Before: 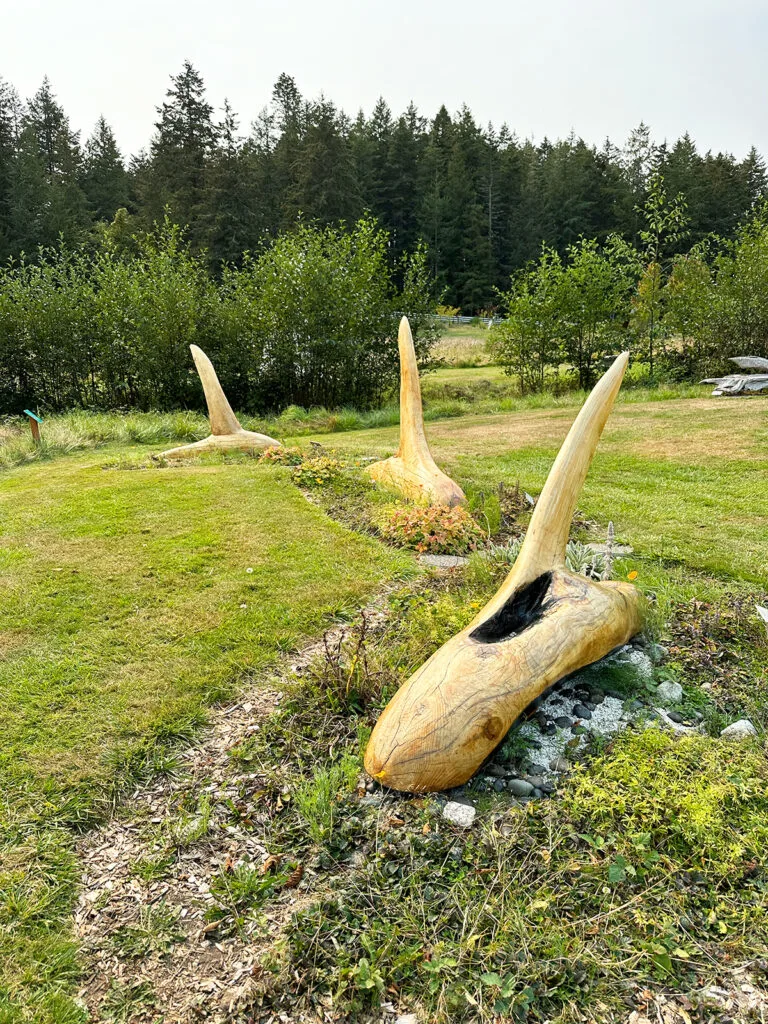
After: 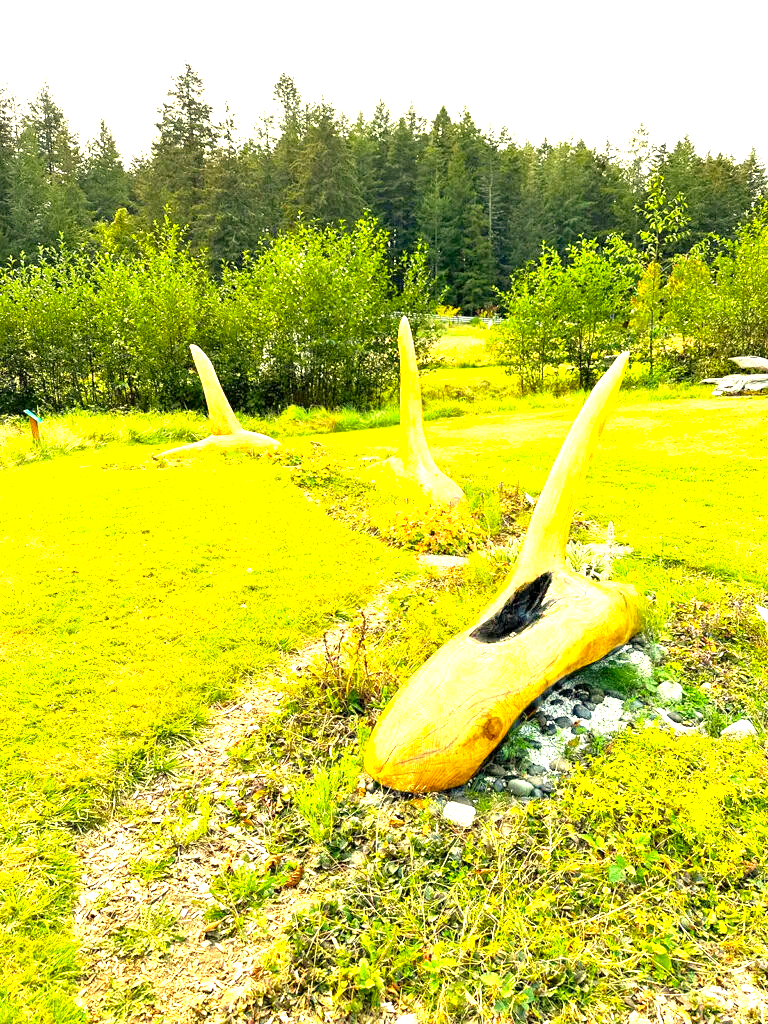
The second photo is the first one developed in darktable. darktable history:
color balance rgb: linear chroma grading › global chroma 6.48%, perceptual saturation grading › global saturation 12.96%, global vibrance 6.02%
exposure: black level correction 0.001, exposure 1.719 EV, compensate exposure bias true, compensate highlight preservation false
color correction: highlights a* 2.72, highlights b* 22.8
contrast brightness saturation: contrast 0.03, brightness 0.06, saturation 0.13
